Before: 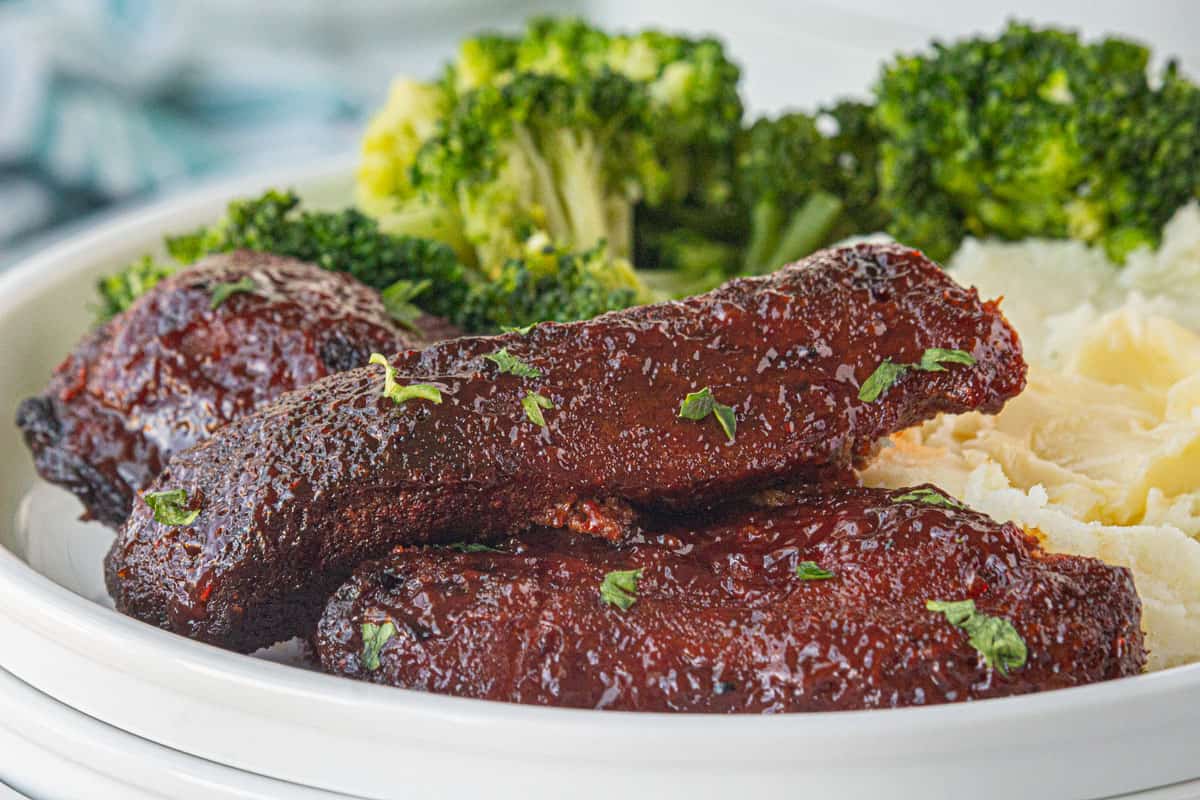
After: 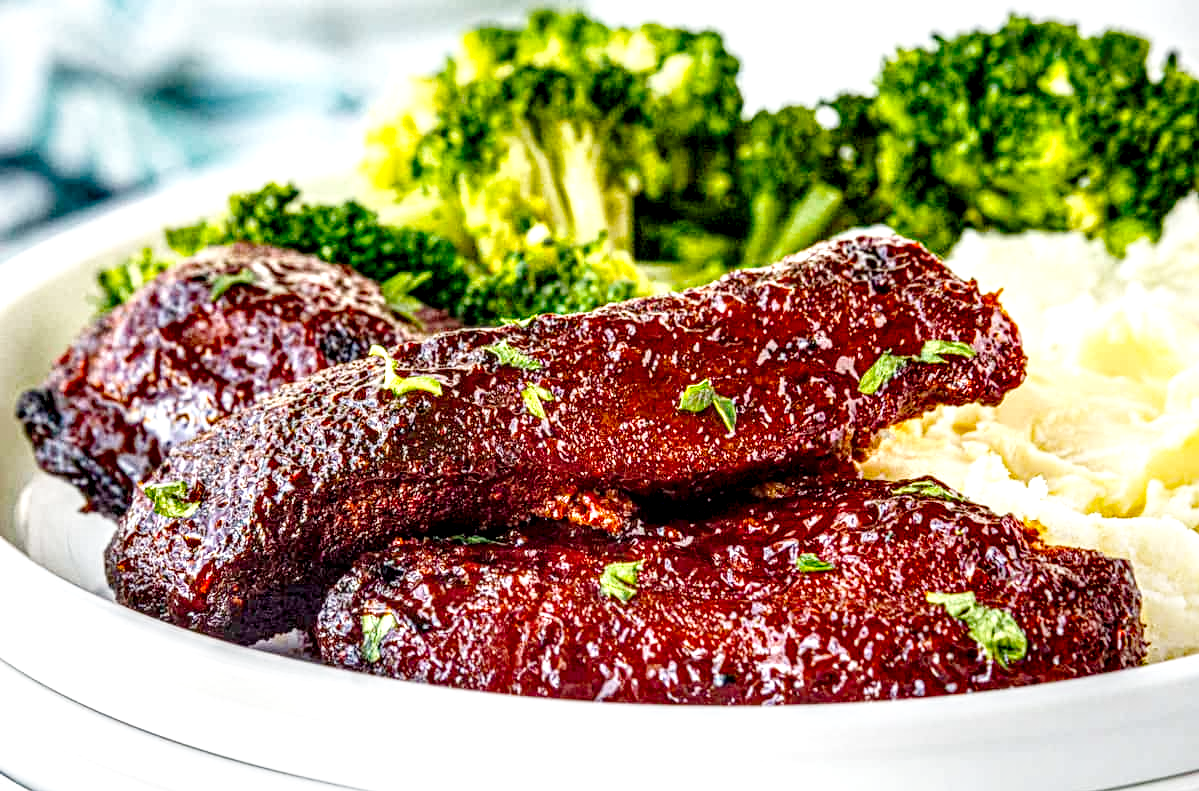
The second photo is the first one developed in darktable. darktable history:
crop: top 1.049%, right 0.001%
local contrast: detail 203%
base curve: curves: ch0 [(0, 0) (0.028, 0.03) (0.121, 0.232) (0.46, 0.748) (0.859, 0.968) (1, 1)], preserve colors none
color balance rgb: perceptual saturation grading › global saturation 35%, perceptual saturation grading › highlights -30%, perceptual saturation grading › shadows 35%, perceptual brilliance grading › global brilliance 3%, perceptual brilliance grading › highlights -3%, perceptual brilliance grading › shadows 3%
